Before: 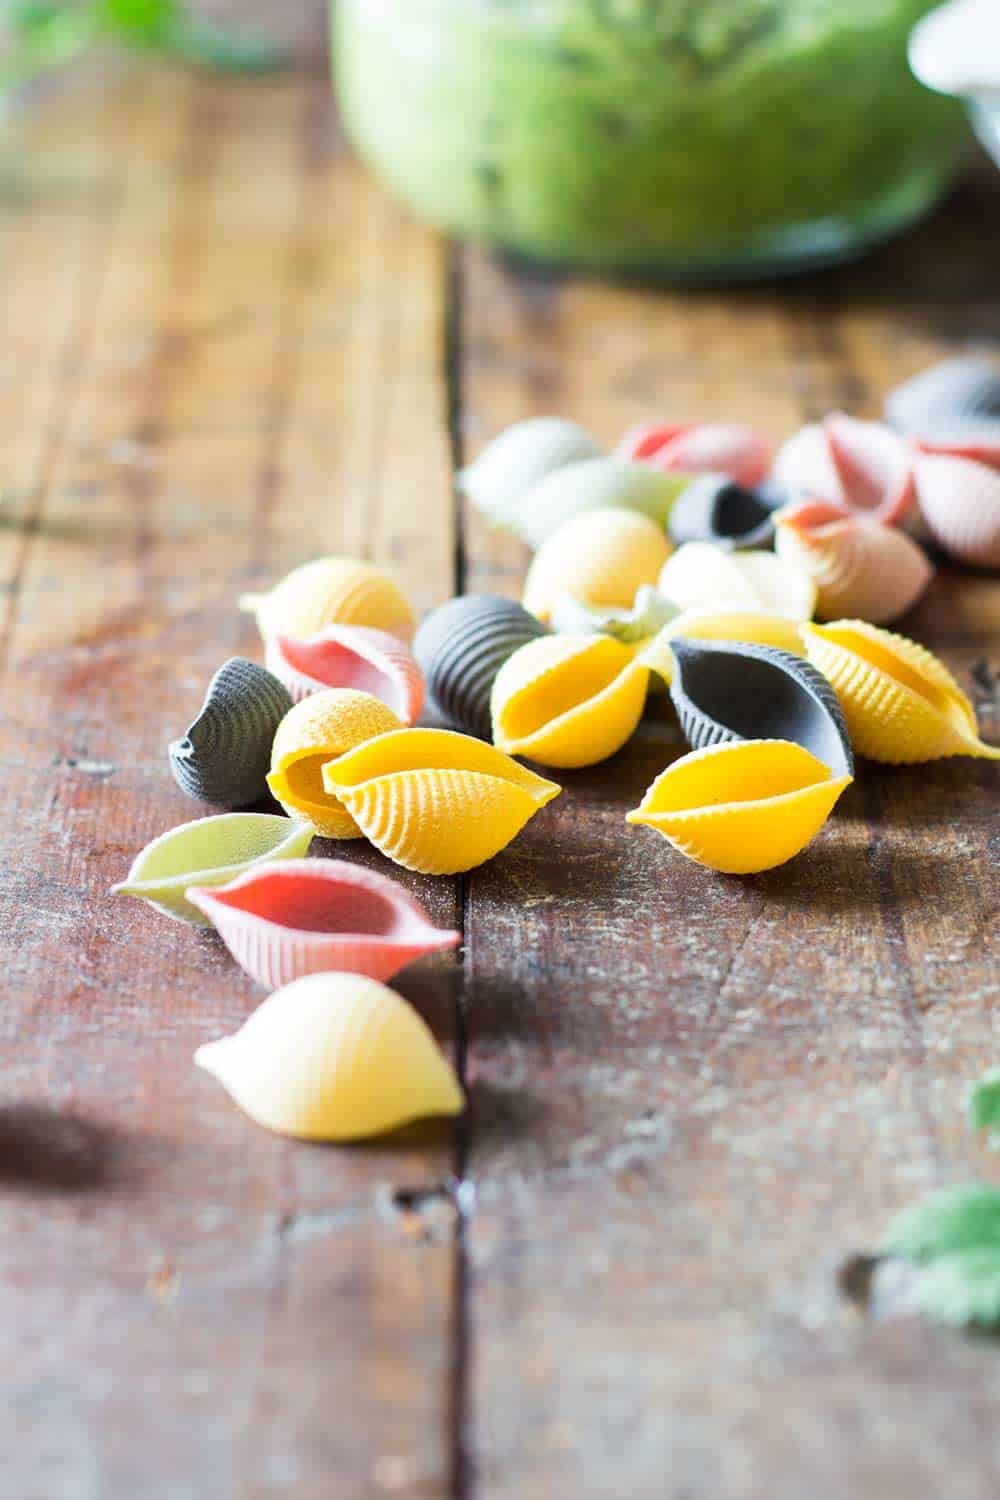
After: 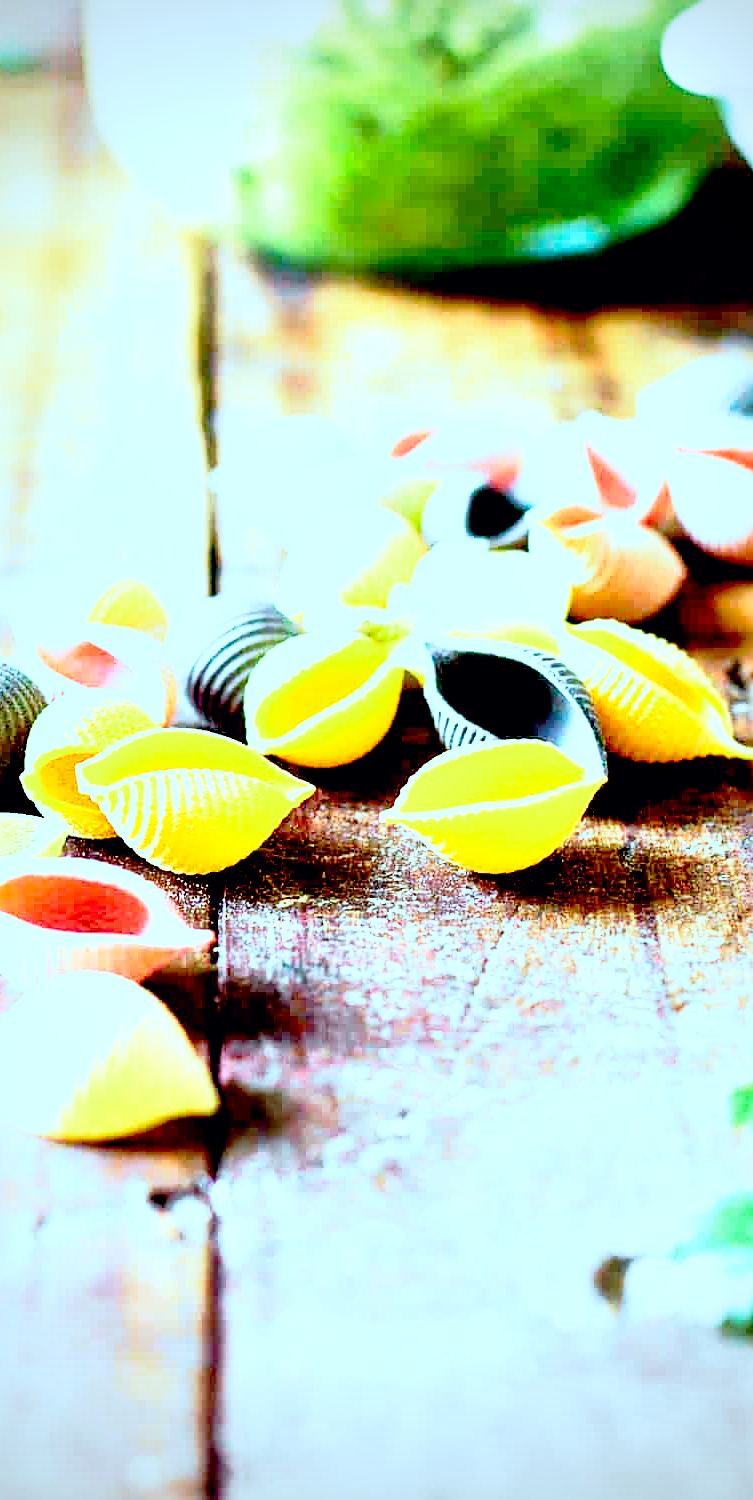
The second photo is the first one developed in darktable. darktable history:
color correction: highlights a* -11.73, highlights b* -15.42
local contrast: mode bilateral grid, contrast 70, coarseness 76, detail 181%, midtone range 0.2
exposure: black level correction 0.03, exposure 0.319 EV, compensate highlight preservation false
tone curve: curves: ch0 [(0, 0) (0.071, 0.047) (0.266, 0.26) (0.491, 0.552) (0.753, 0.818) (1, 0.983)]; ch1 [(0, 0) (0.346, 0.307) (0.408, 0.369) (0.463, 0.443) (0.482, 0.493) (0.502, 0.5) (0.517, 0.518) (0.55, 0.573) (0.597, 0.641) (0.651, 0.709) (1, 1)]; ch2 [(0, 0) (0.346, 0.34) (0.434, 0.46) (0.485, 0.494) (0.5, 0.494) (0.517, 0.506) (0.535, 0.545) (0.583, 0.634) (0.625, 0.686) (1, 1)], color space Lab, independent channels, preserve colors none
sharpen: on, module defaults
crop and rotate: left 24.687%
base curve: curves: ch0 [(0, 0) (0.012, 0.01) (0.073, 0.168) (0.31, 0.711) (0.645, 0.957) (1, 1)], preserve colors none
vignetting: on, module defaults
